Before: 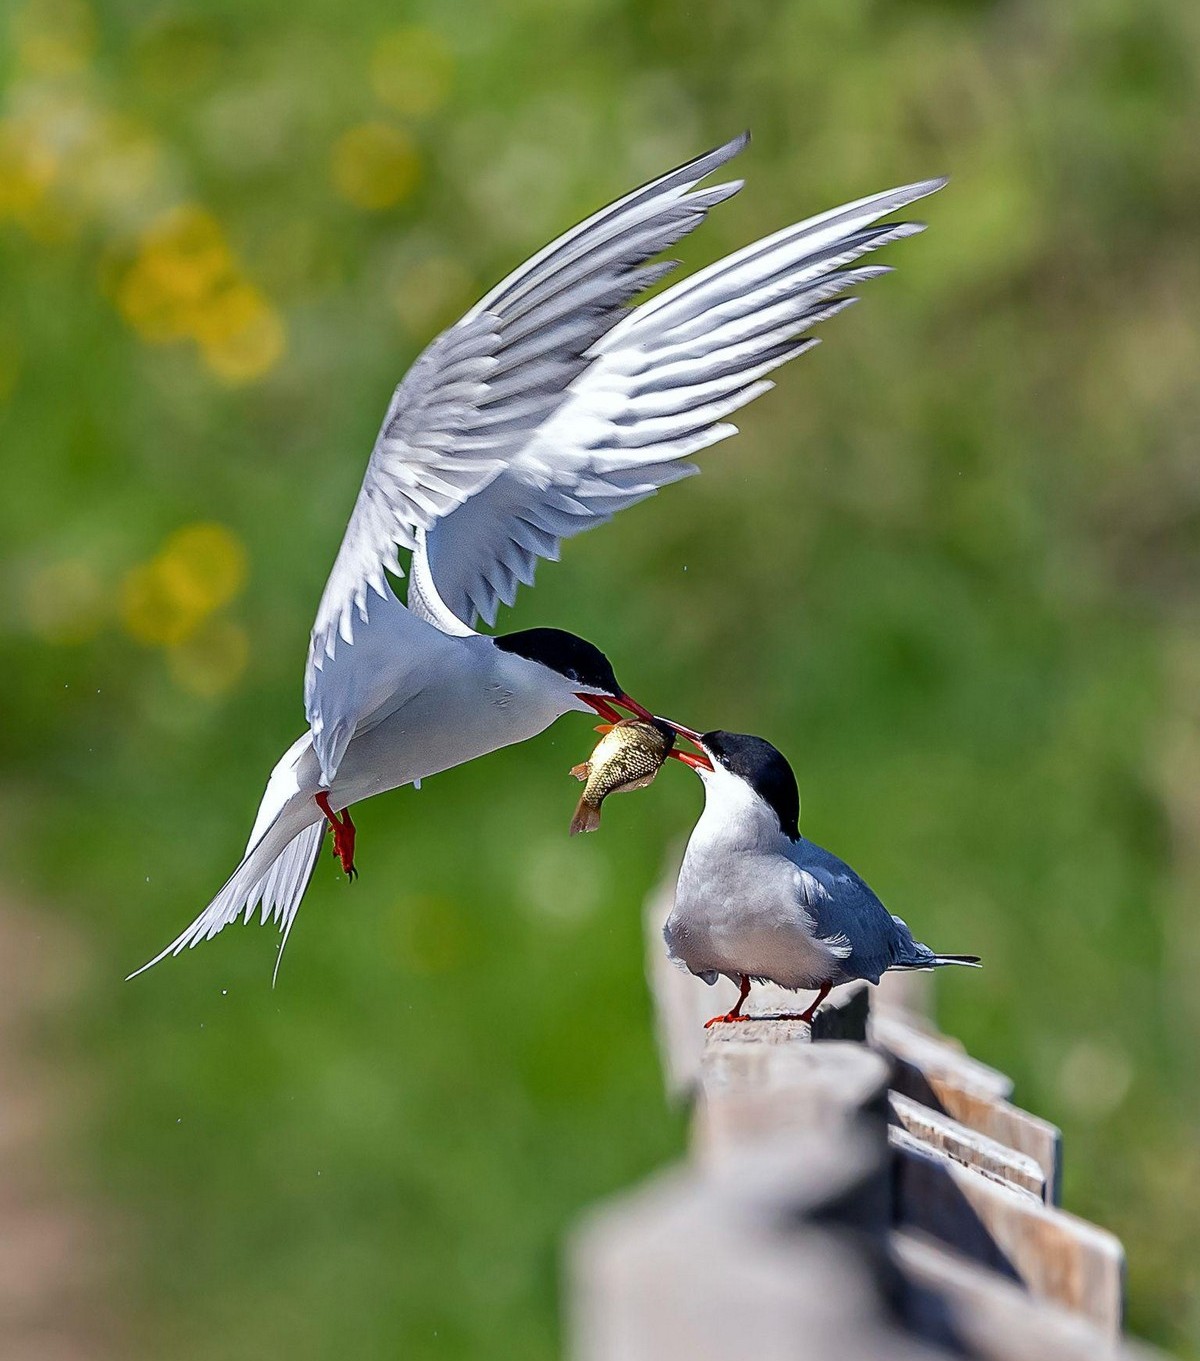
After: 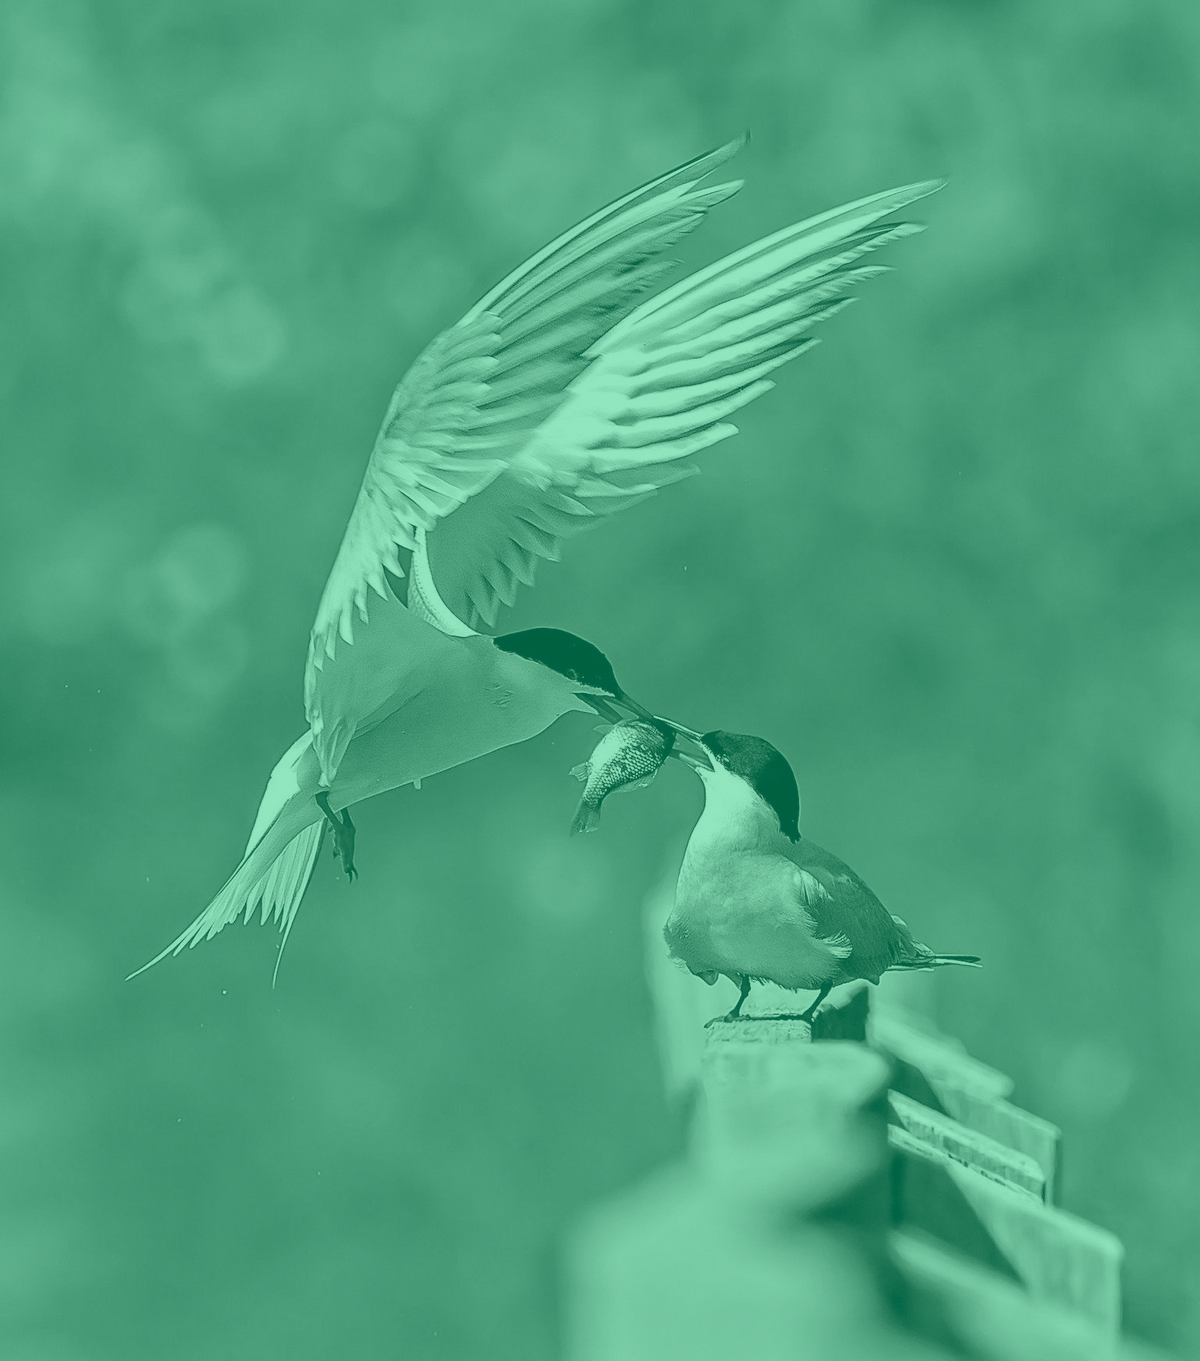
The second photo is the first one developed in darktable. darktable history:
colorize: hue 147.6°, saturation 65%, lightness 21.64%
color correction: highlights a* -11.71, highlights b* -15.58
color zones: curves: ch2 [(0, 0.5) (0.084, 0.497) (0.323, 0.335) (0.4, 0.497) (1, 0.5)], process mode strong
